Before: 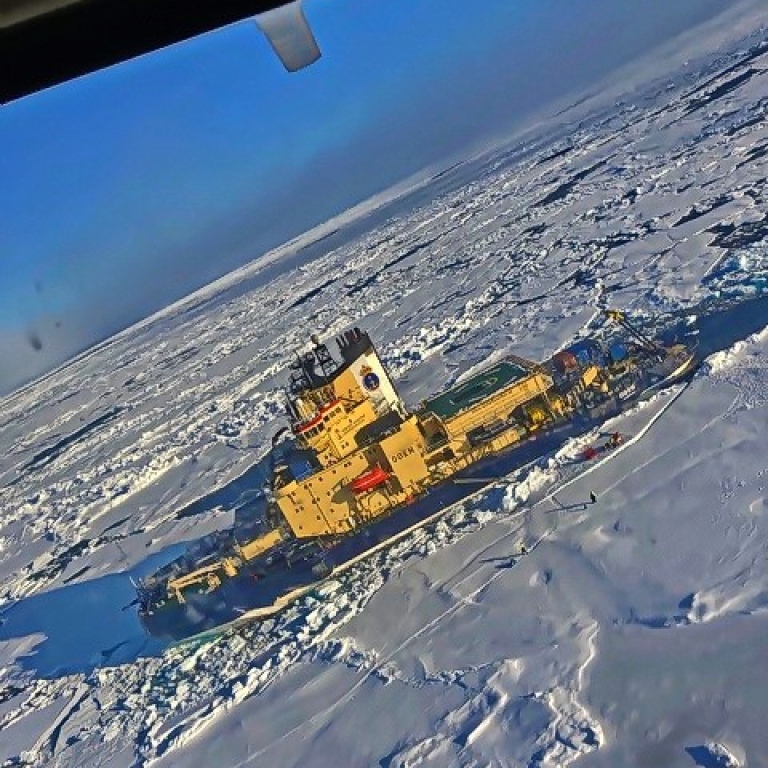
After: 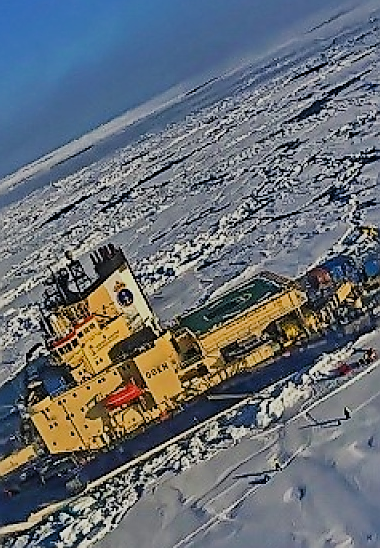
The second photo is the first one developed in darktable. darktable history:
crop: left 32.075%, top 10.976%, right 18.355%, bottom 17.596%
filmic rgb: black relative exposure -9.22 EV, white relative exposure 6.77 EV, hardness 3.07, contrast 1.05
exposure: black level correction 0.001, exposure -0.125 EV, compensate exposure bias true, compensate highlight preservation false
sharpen: radius 1.4, amount 1.25, threshold 0.7
